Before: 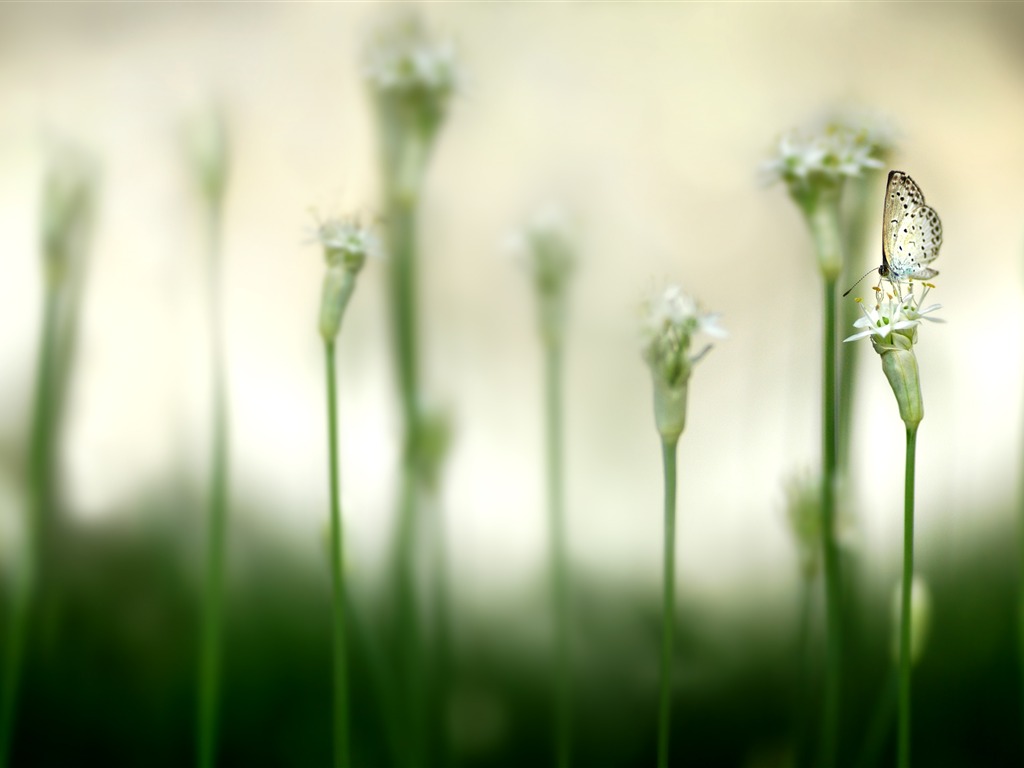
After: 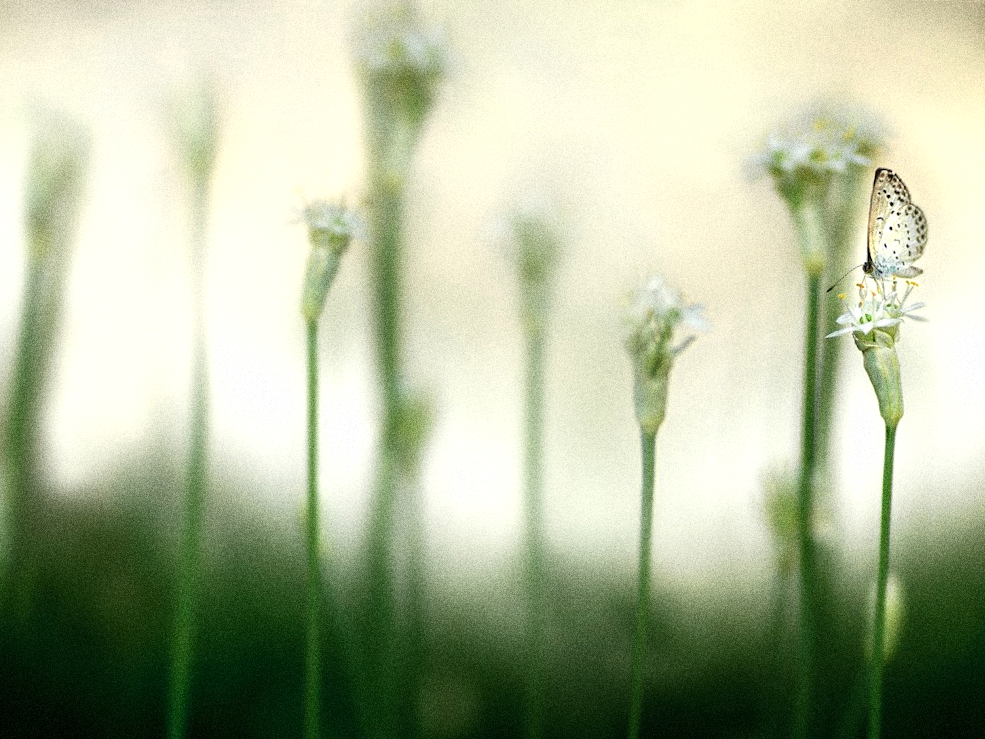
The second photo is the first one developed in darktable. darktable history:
color zones: curves: ch0 [(0.018, 0.548) (0.224, 0.64) (0.425, 0.447) (0.675, 0.575) (0.732, 0.579)]; ch1 [(0.066, 0.487) (0.25, 0.5) (0.404, 0.43) (0.75, 0.421) (0.956, 0.421)]; ch2 [(0.044, 0.561) (0.215, 0.465) (0.399, 0.544) (0.465, 0.548) (0.614, 0.447) (0.724, 0.43) (0.882, 0.623) (0.956, 0.632)]
crop and rotate: angle -1.69°
grain: coarseness 14.49 ISO, strength 48.04%, mid-tones bias 35%
